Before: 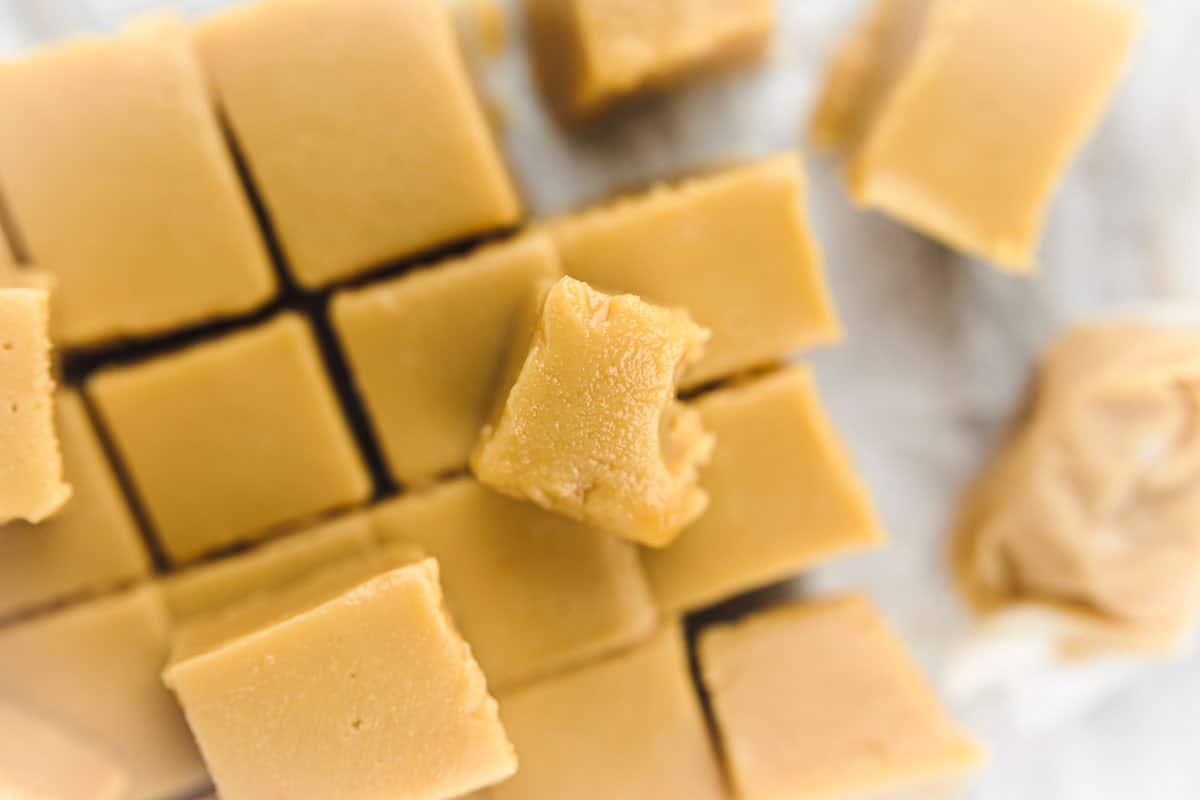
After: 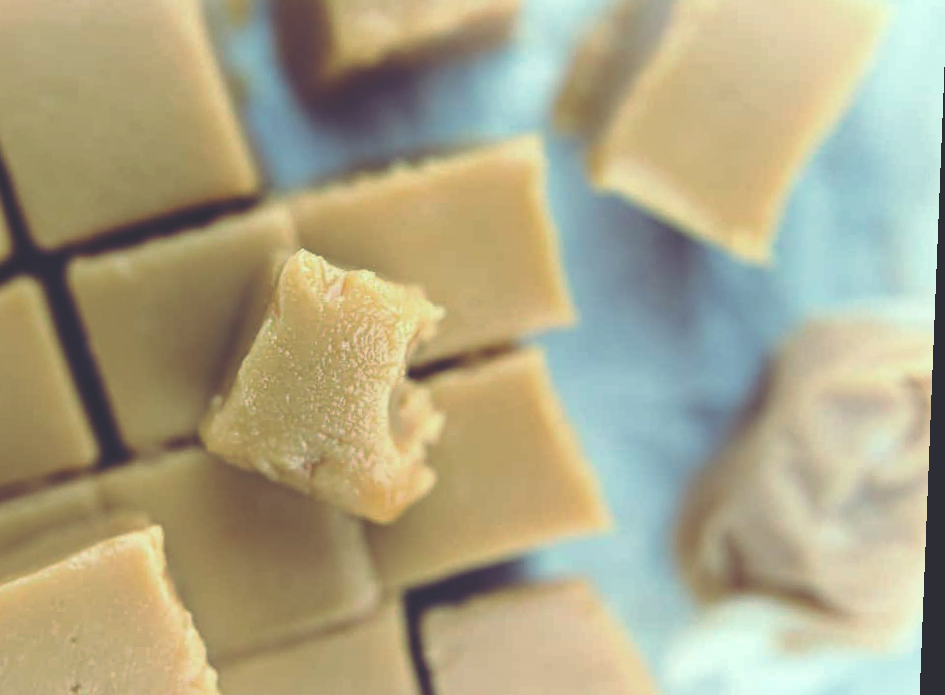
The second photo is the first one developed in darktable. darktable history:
rotate and perspective: rotation 2.27°, automatic cropping off
crop: left 23.095%, top 5.827%, bottom 11.854%
rgb curve: curves: ch0 [(0, 0.186) (0.314, 0.284) (0.576, 0.466) (0.805, 0.691) (0.936, 0.886)]; ch1 [(0, 0.186) (0.314, 0.284) (0.581, 0.534) (0.771, 0.746) (0.936, 0.958)]; ch2 [(0, 0.216) (0.275, 0.39) (1, 1)], mode RGB, independent channels, compensate middle gray true, preserve colors none
